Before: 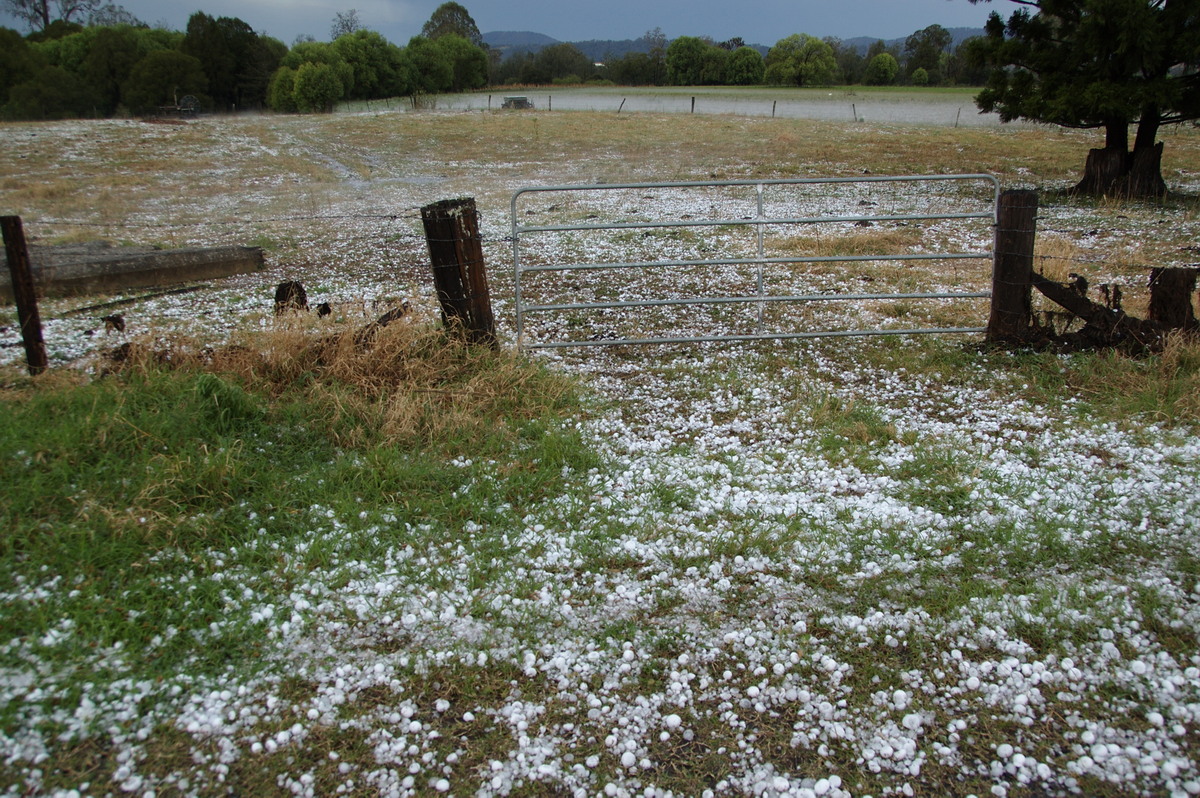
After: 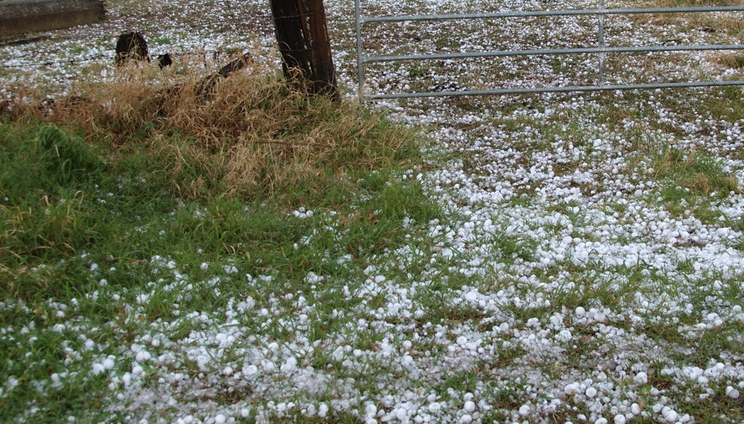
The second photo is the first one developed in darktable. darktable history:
crop: left 13.312%, top 31.28%, right 24.627%, bottom 15.582%
white balance: red 1.004, blue 1.024
color correction: saturation 0.99
